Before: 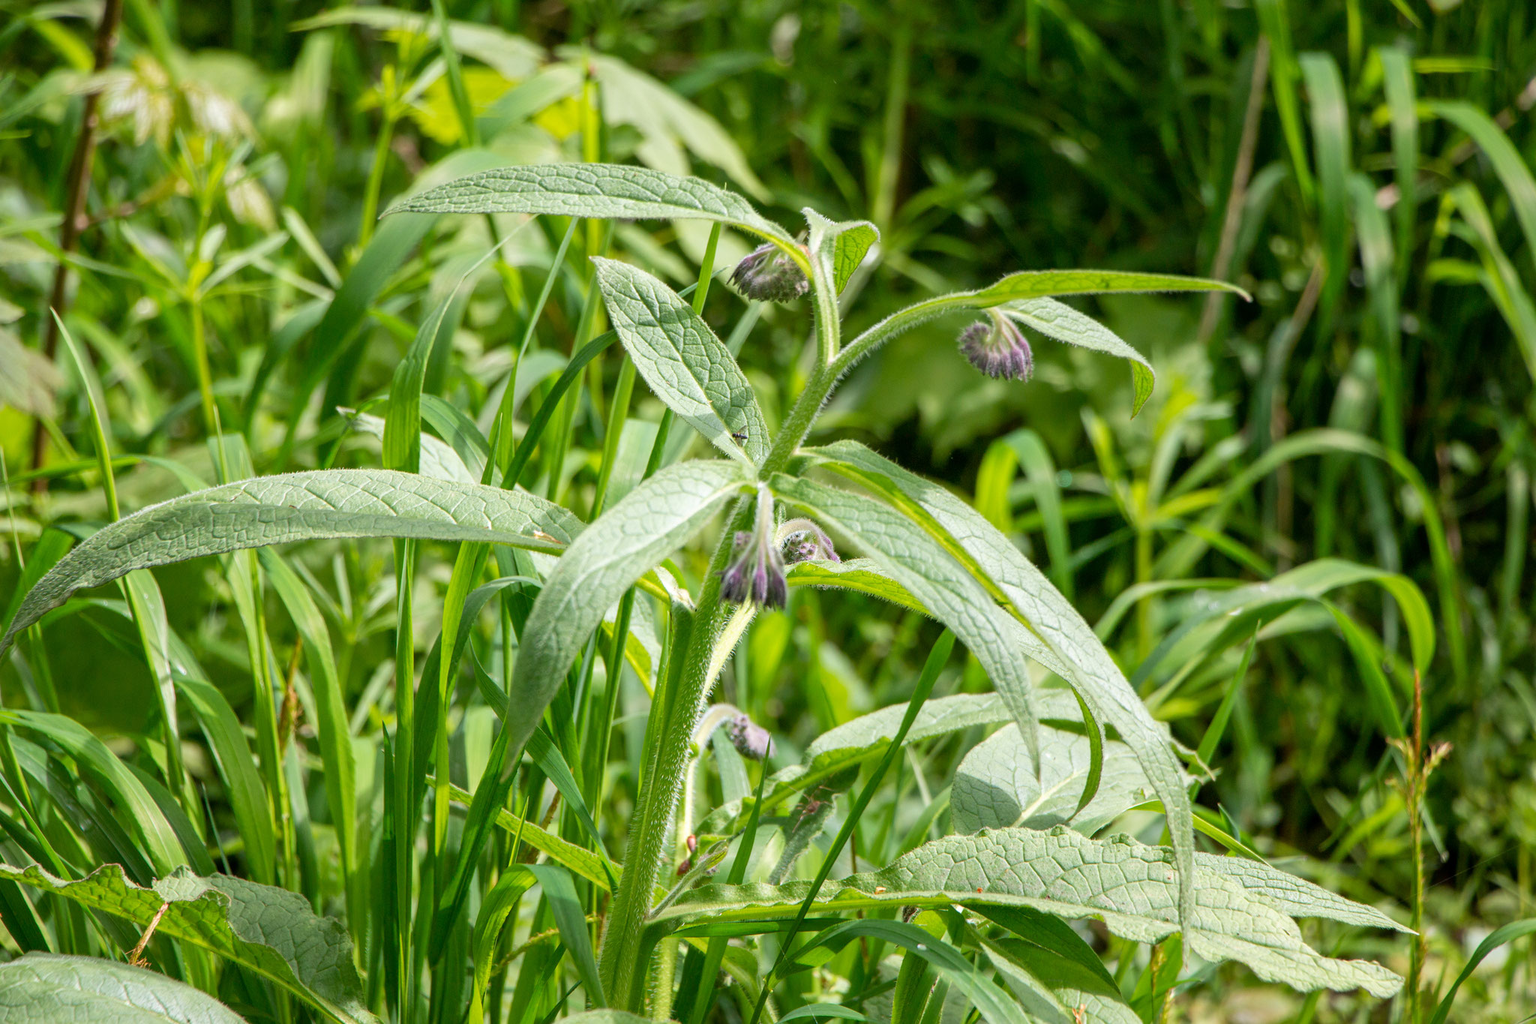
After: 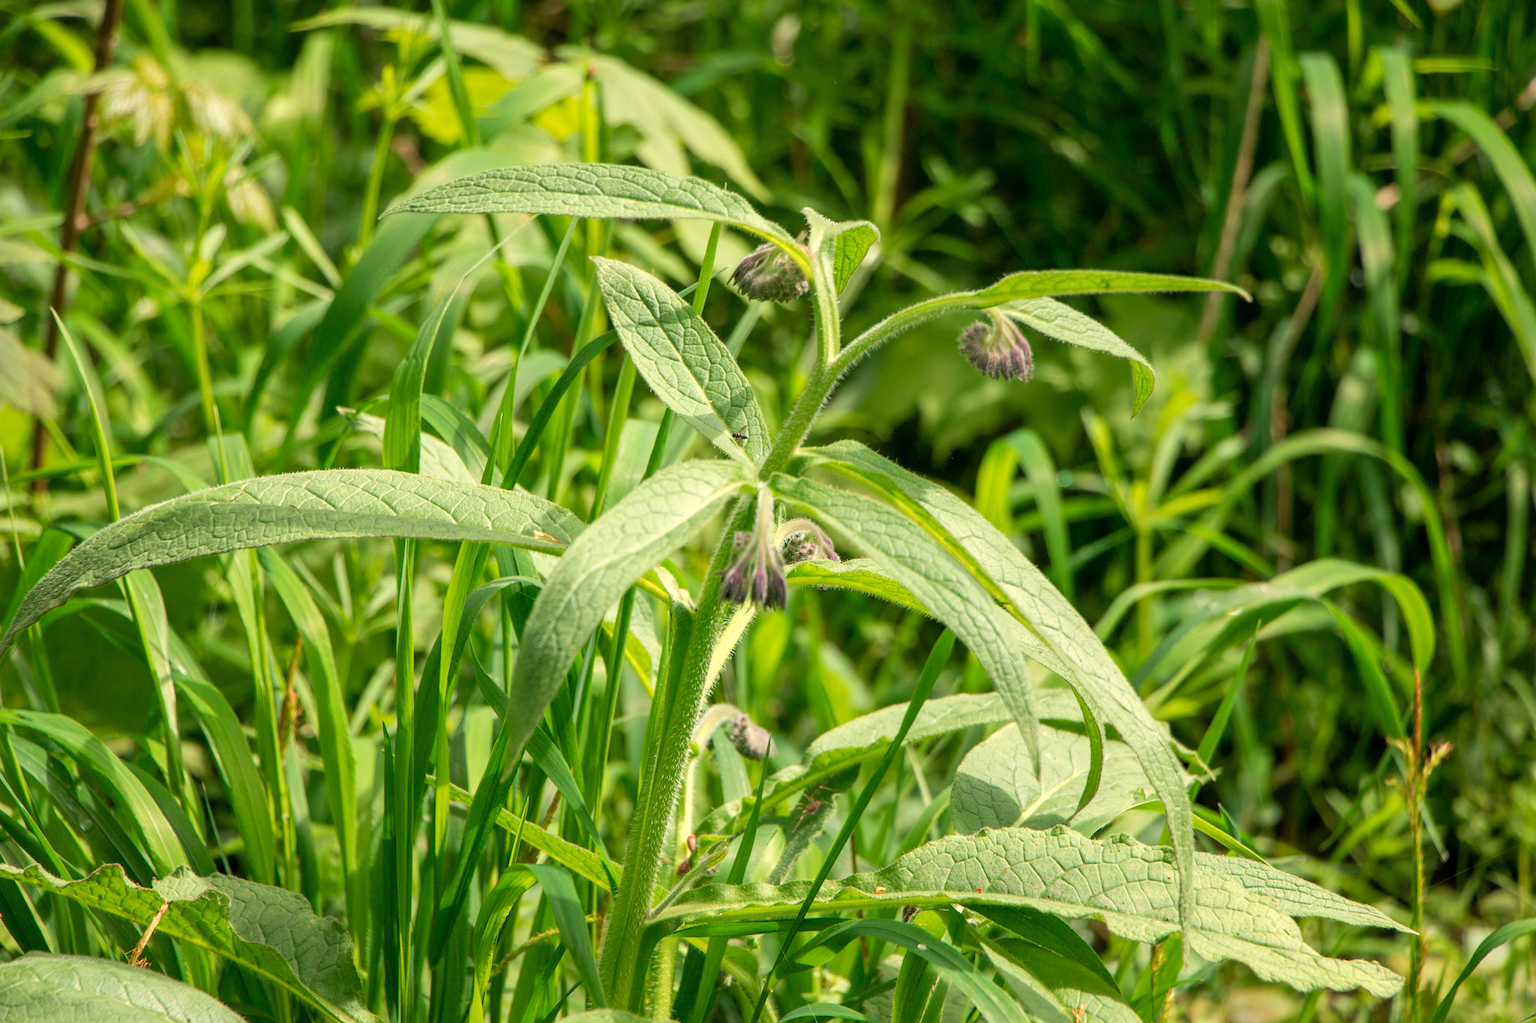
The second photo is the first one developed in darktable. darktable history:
color calibration: output R [1.003, 0.027, -0.041, 0], output G [-0.018, 1.043, -0.038, 0], output B [0.071, -0.086, 1.017, 0], illuminant as shot in camera, x 0.359, y 0.362, temperature 4570.54 K
white balance: red 1.08, blue 0.791
color balance rgb: on, module defaults
